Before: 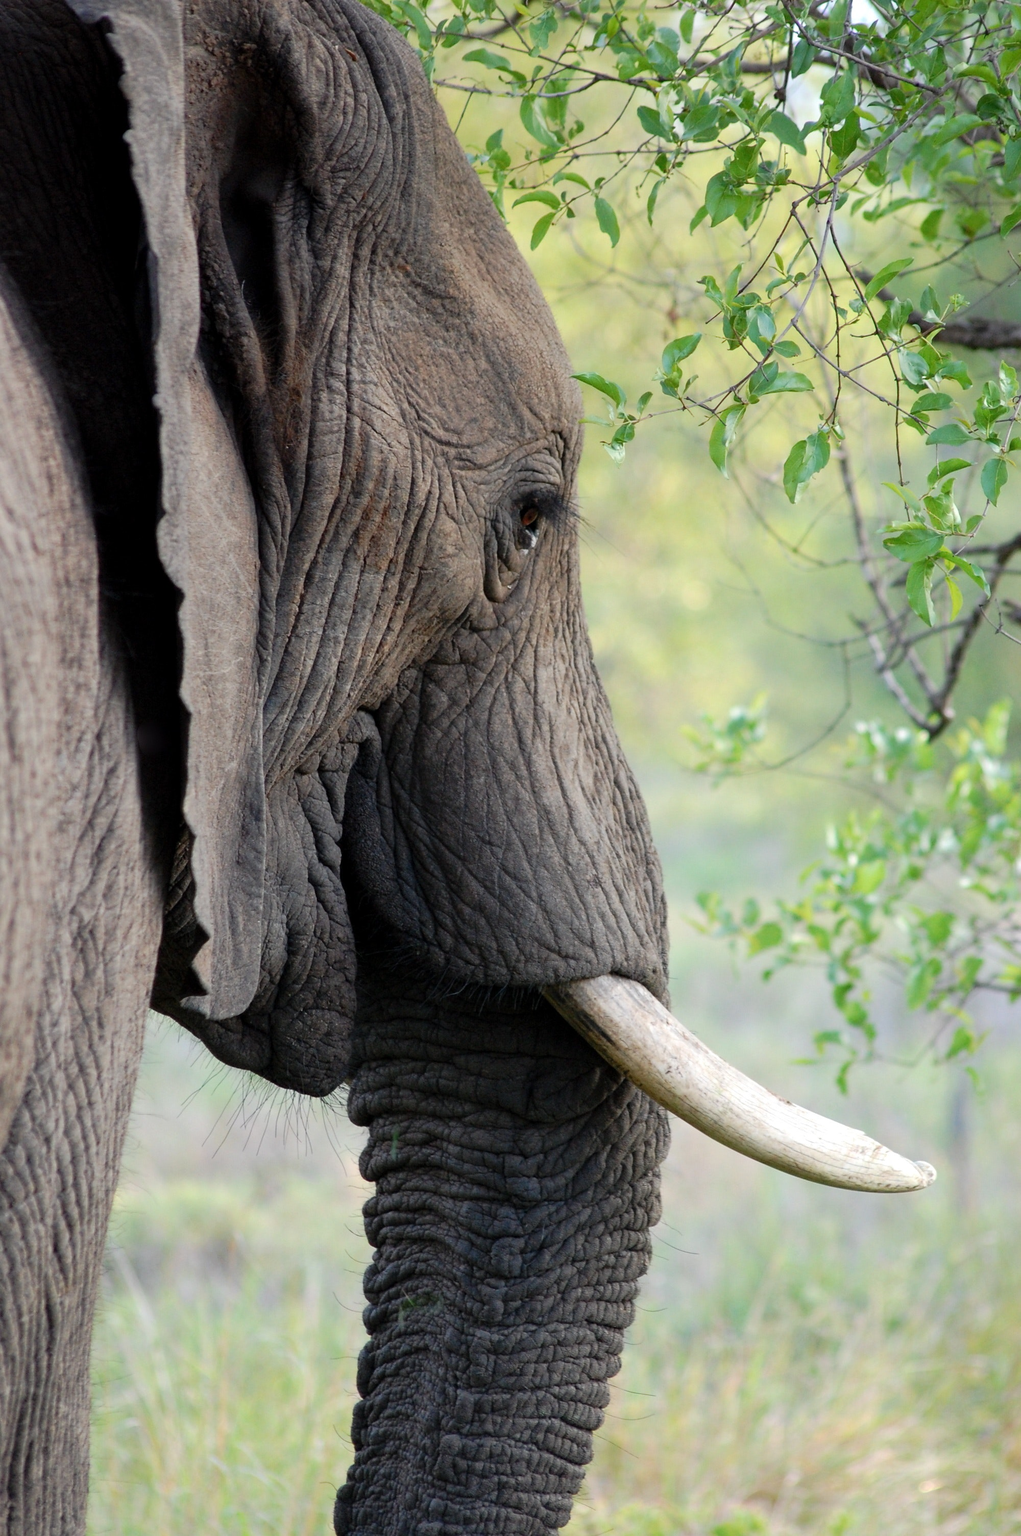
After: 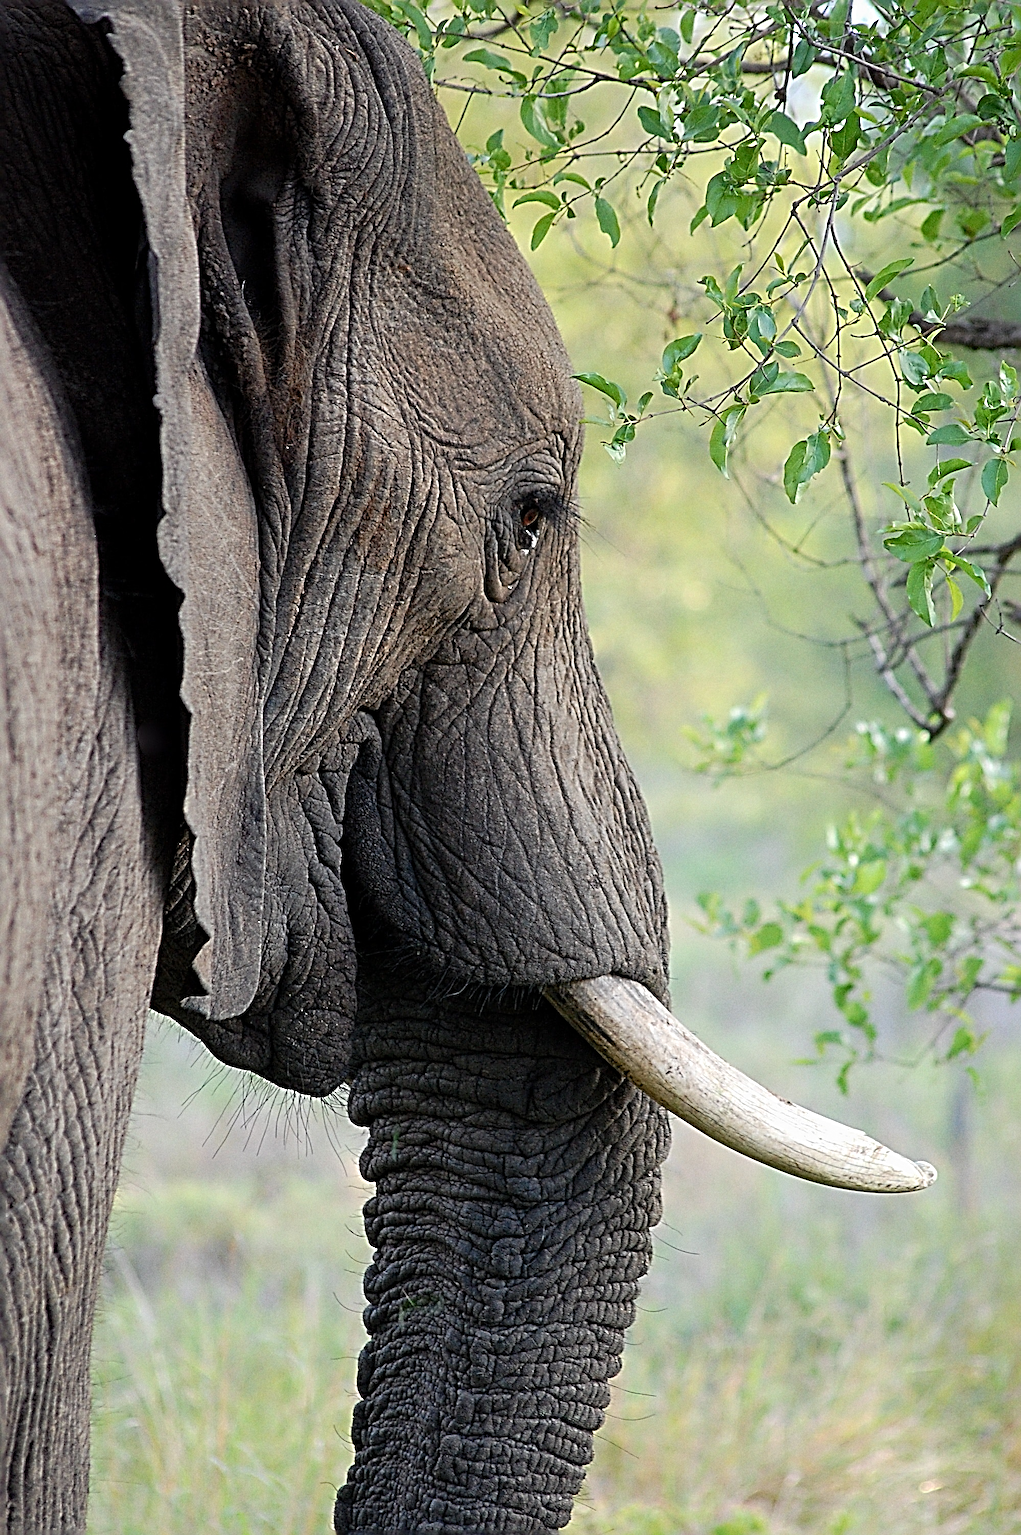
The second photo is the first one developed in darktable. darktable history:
grain: coarseness 7.08 ISO, strength 21.67%, mid-tones bias 59.58%
sharpen: radius 4.001, amount 2
tone equalizer: -7 EV 0.18 EV, -6 EV 0.12 EV, -5 EV 0.08 EV, -4 EV 0.04 EV, -2 EV -0.02 EV, -1 EV -0.04 EV, +0 EV -0.06 EV, luminance estimator HSV value / RGB max
